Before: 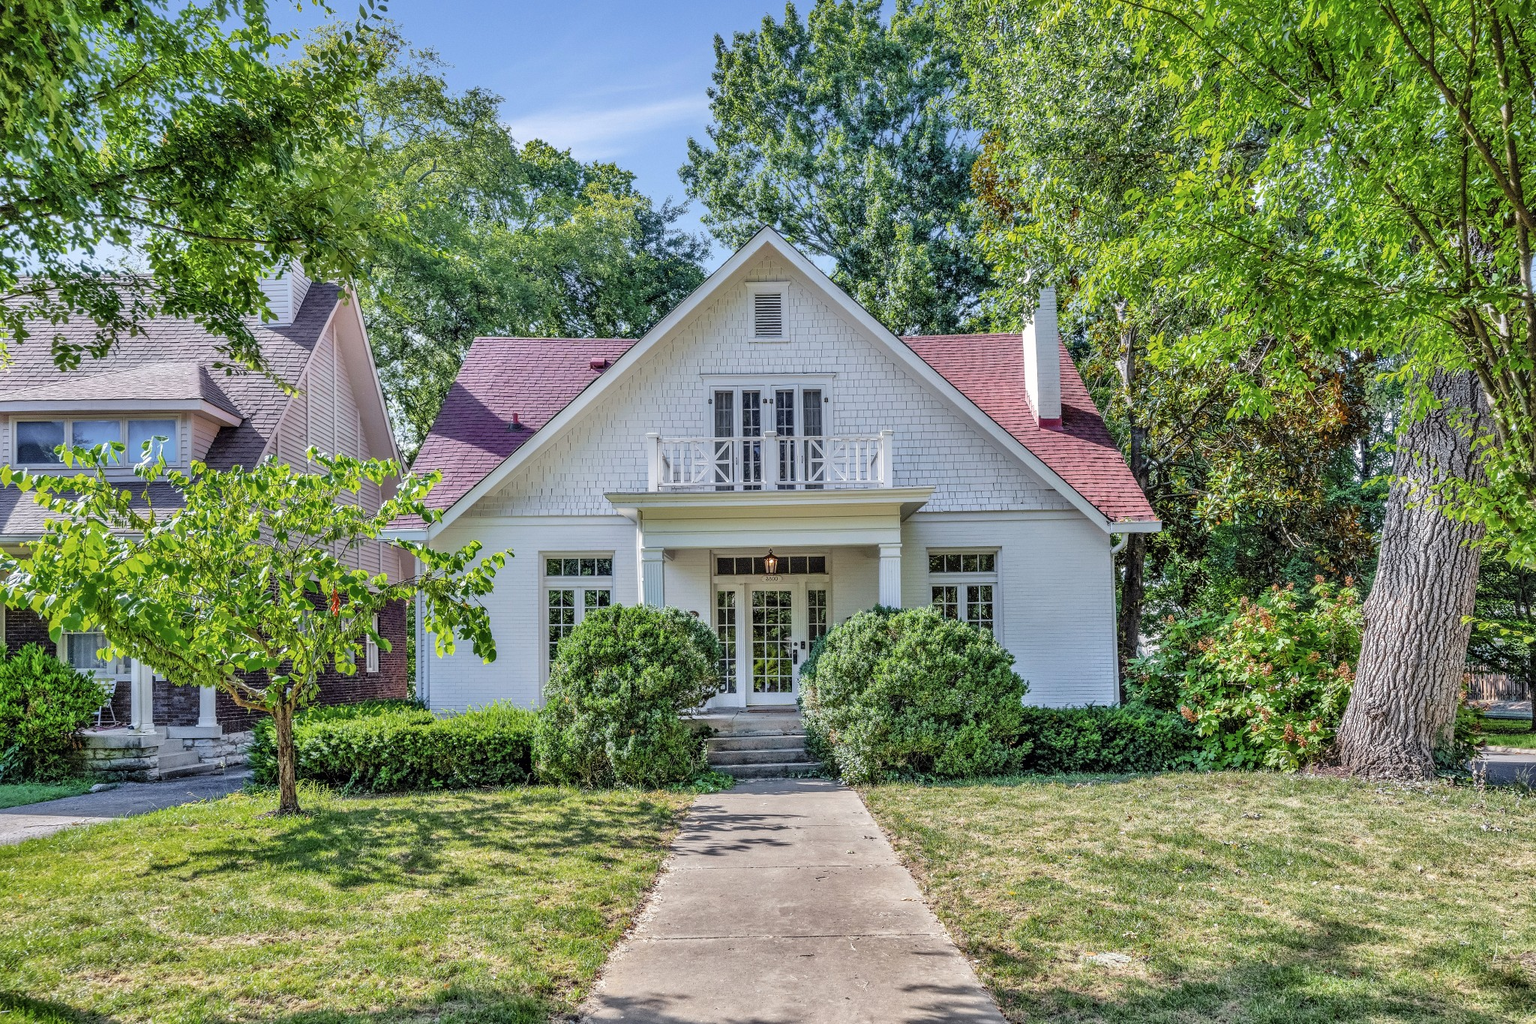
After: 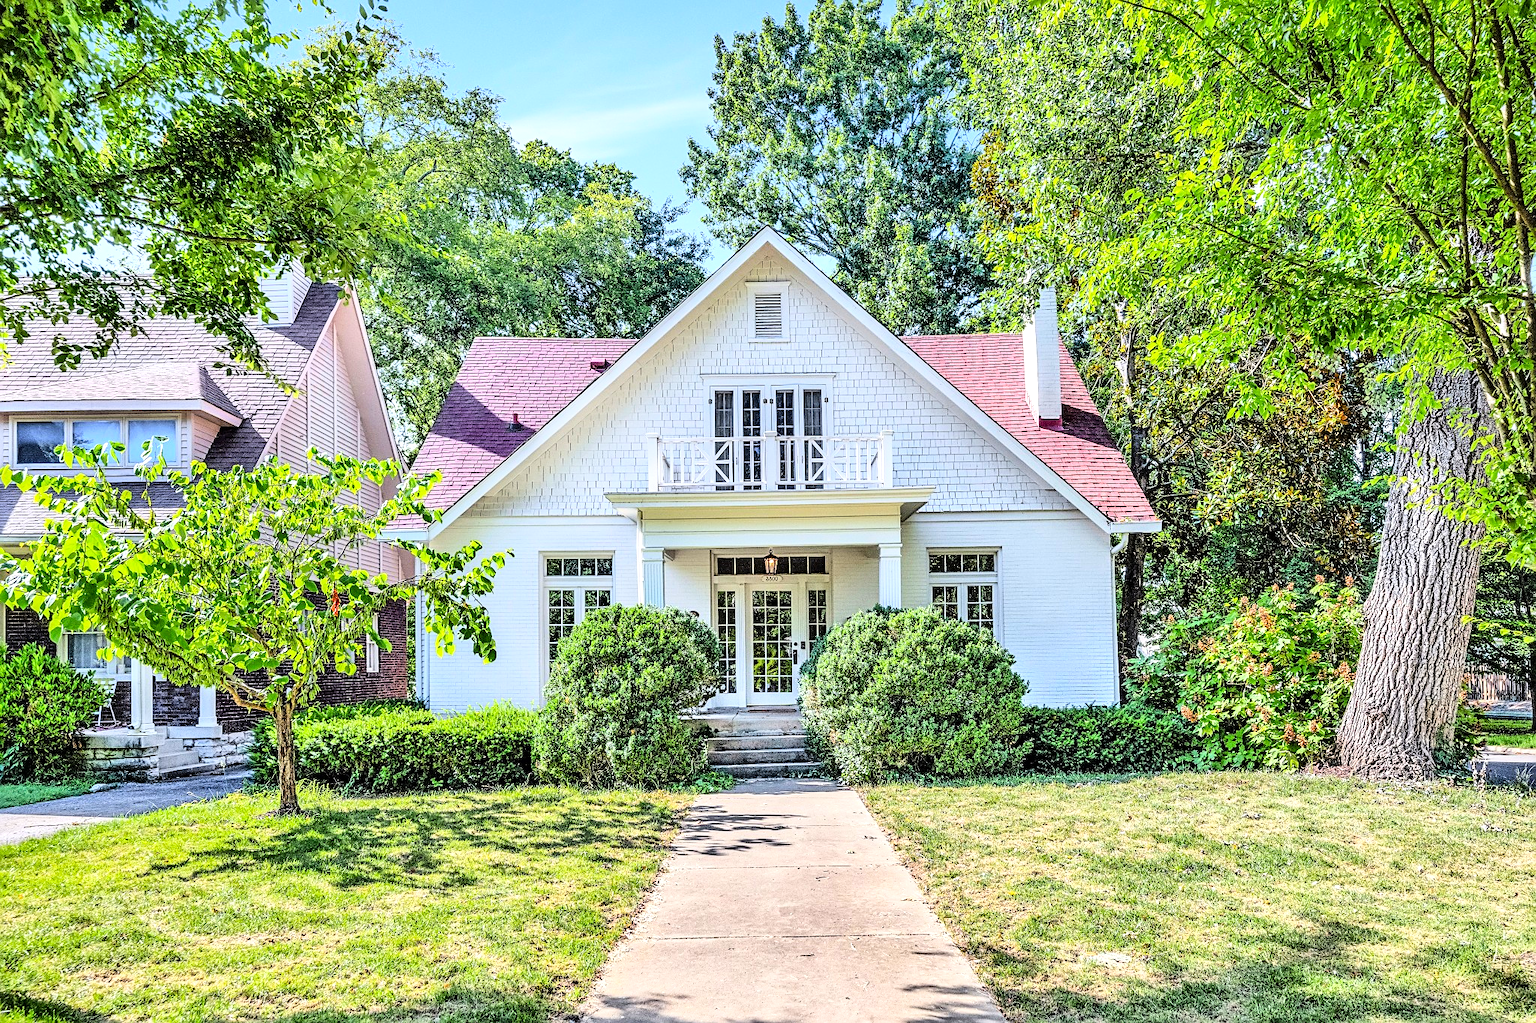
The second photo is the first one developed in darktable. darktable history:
contrast brightness saturation: contrast 0.08, saturation 0.201
base curve: curves: ch0 [(0, 0) (0.032, 0.025) (0.121, 0.166) (0.206, 0.329) (0.605, 0.79) (1, 1)]
sharpen: on, module defaults
tone equalizer: -8 EV -0.397 EV, -7 EV -0.383 EV, -6 EV -0.353 EV, -5 EV -0.234 EV, -3 EV 0.213 EV, -2 EV 0.304 EV, -1 EV 0.401 EV, +0 EV 0.428 EV
